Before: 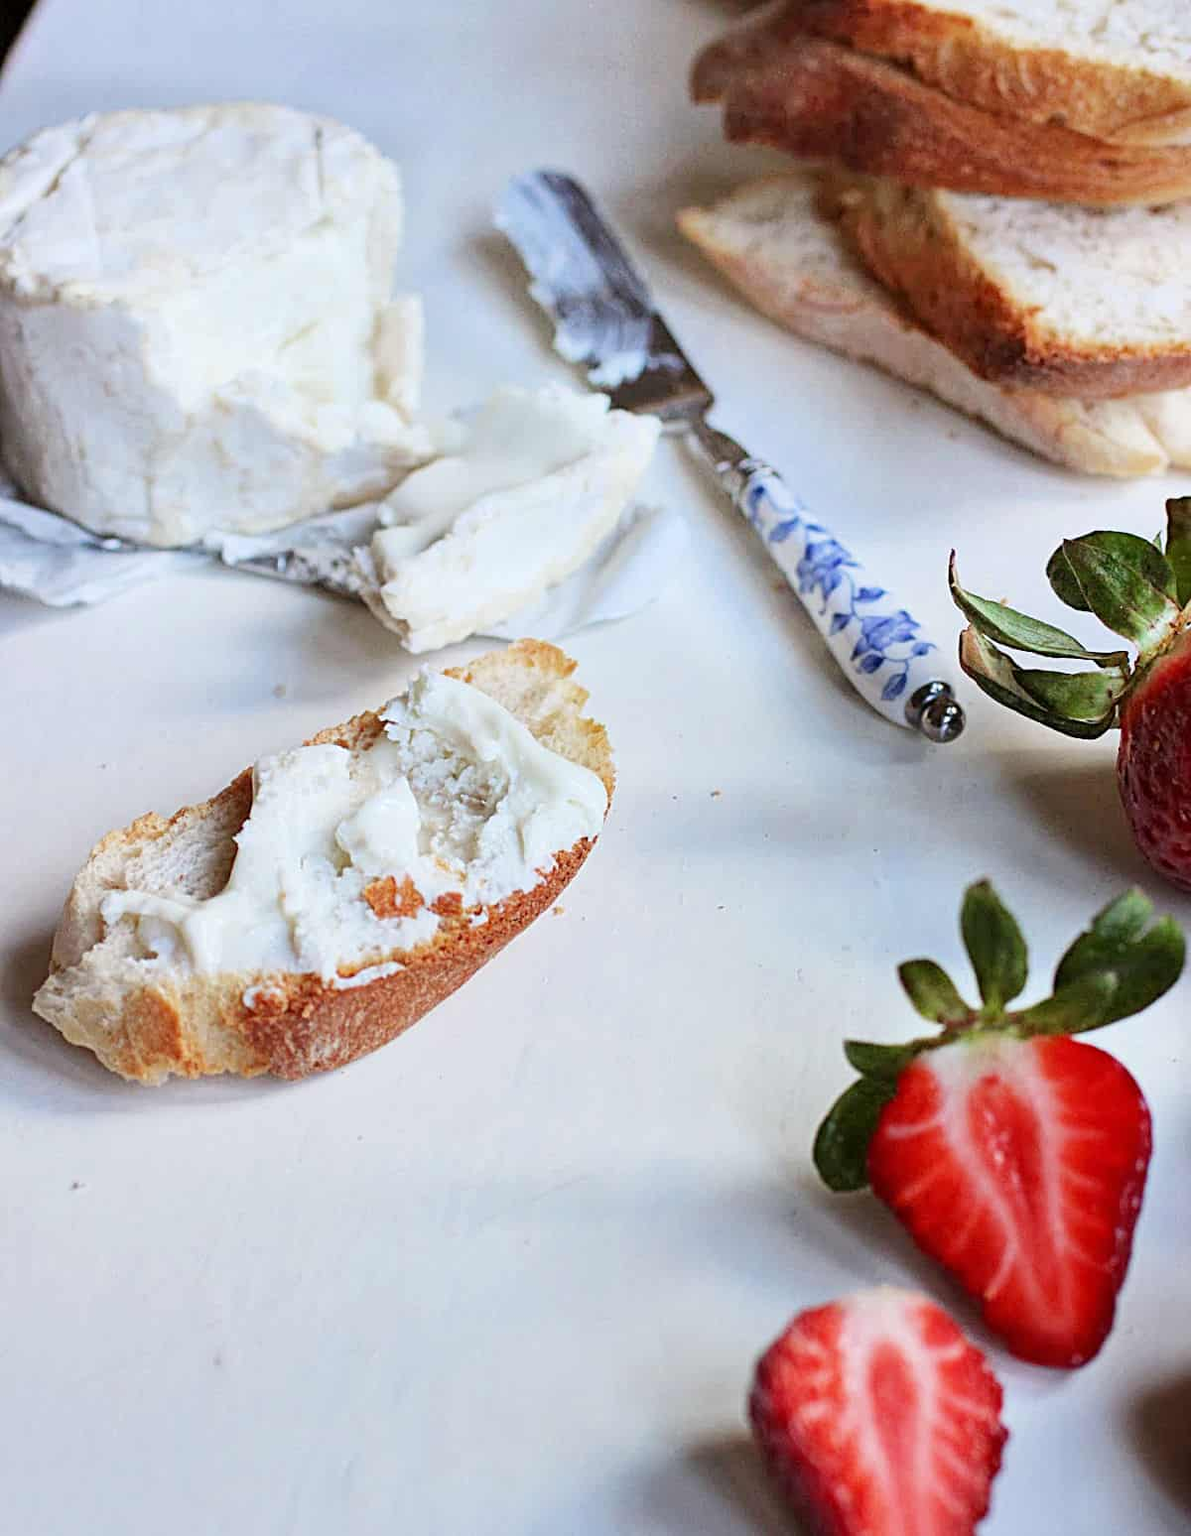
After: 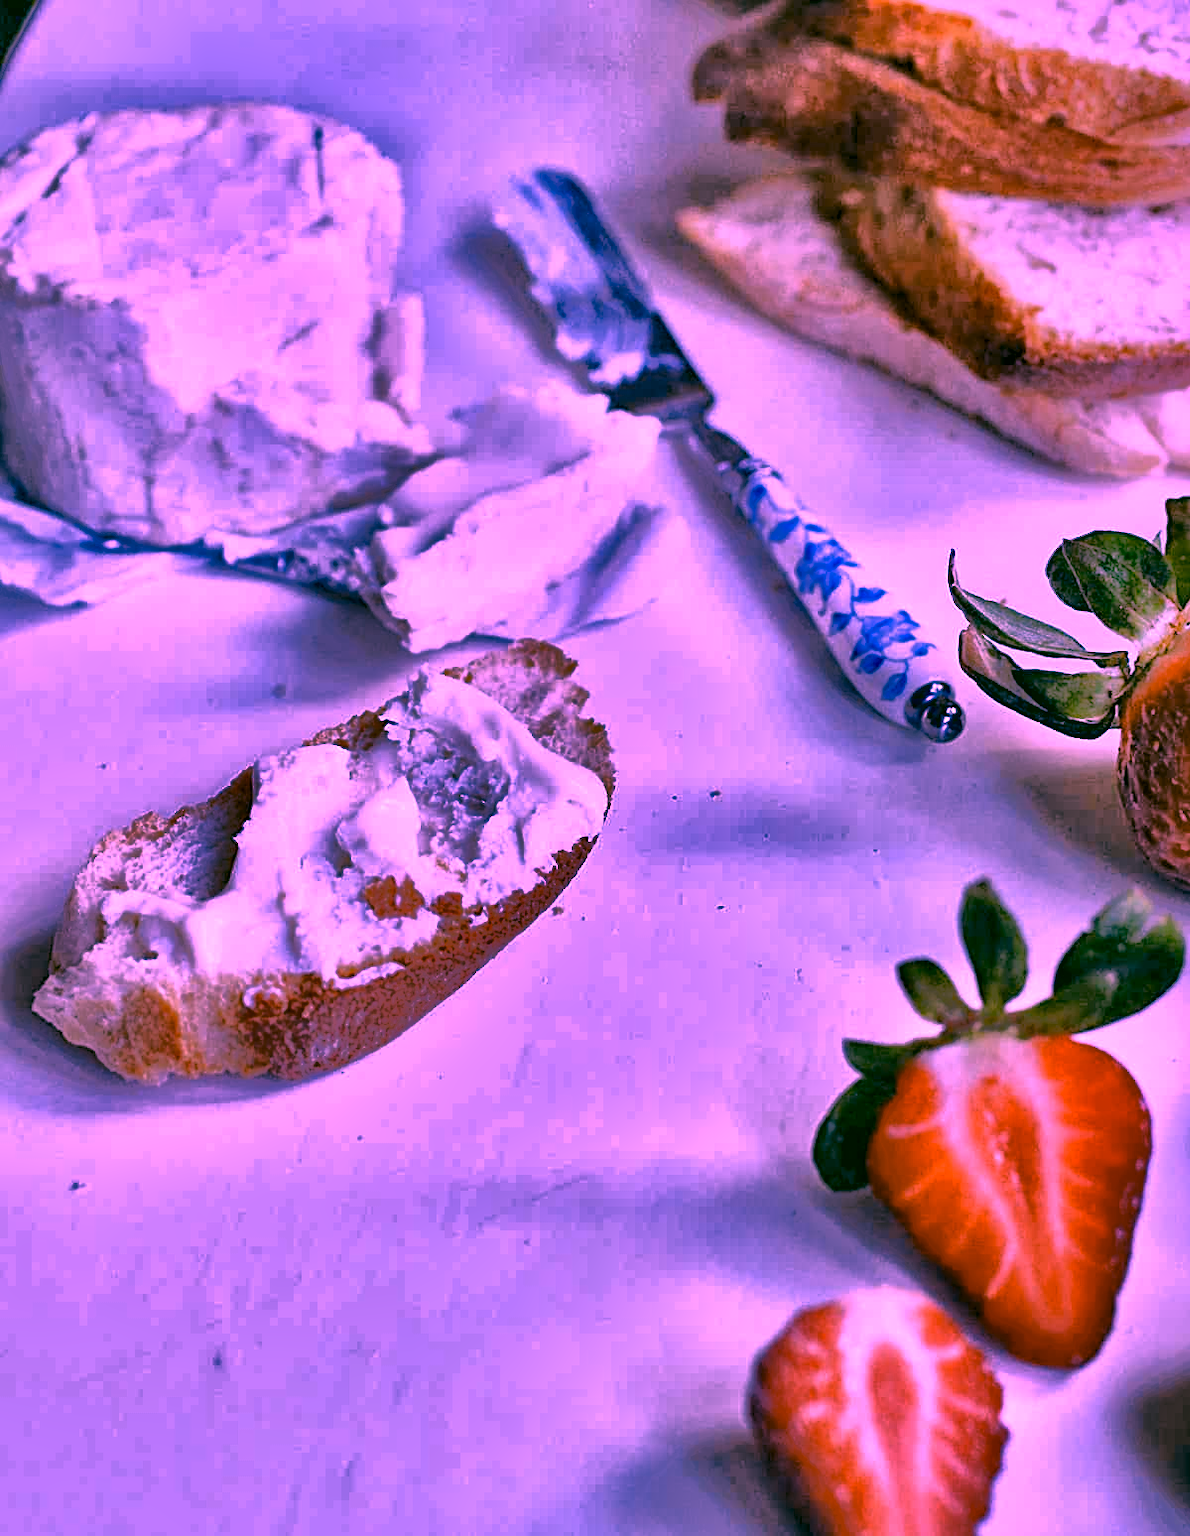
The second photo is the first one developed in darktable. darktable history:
local contrast: mode bilateral grid, contrast 25, coarseness 60, detail 151%, midtone range 0.2
tone mapping: contrast compression 1.5, spatial extent 10 | blend: blend mode average, opacity 100%; mask: uniform (no mask)
white balance: red 1.691, blue 2.219
color correction: highlights a* 1.83, highlights b* 34.02, shadows a* -36.68, shadows b* -5.48 | blend: blend mode normal, opacity 66%; mask: uniform (no mask)
contrast equalizer: y [[0.586, 0.584, 0.576, 0.565, 0.552, 0.539], [0.5 ×6], [0.97, 0.959, 0.919, 0.859, 0.789, 0.717], [0 ×6], [0 ×6]]
shadows and highlights: shadows 60, highlights -60.23, soften with gaussian
